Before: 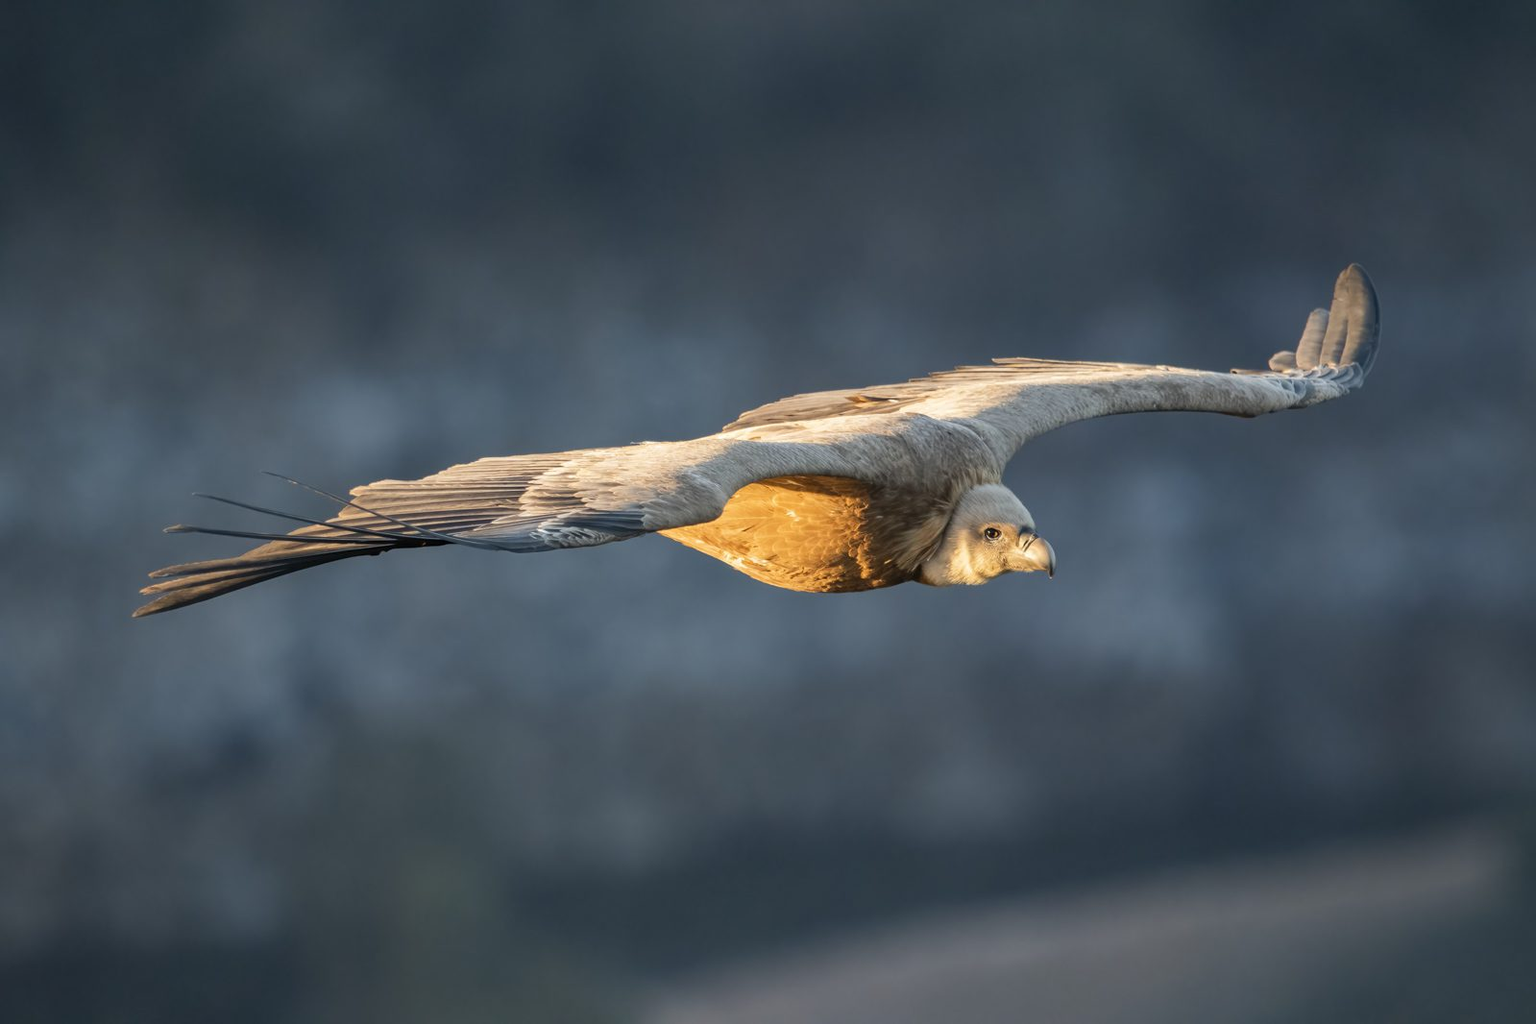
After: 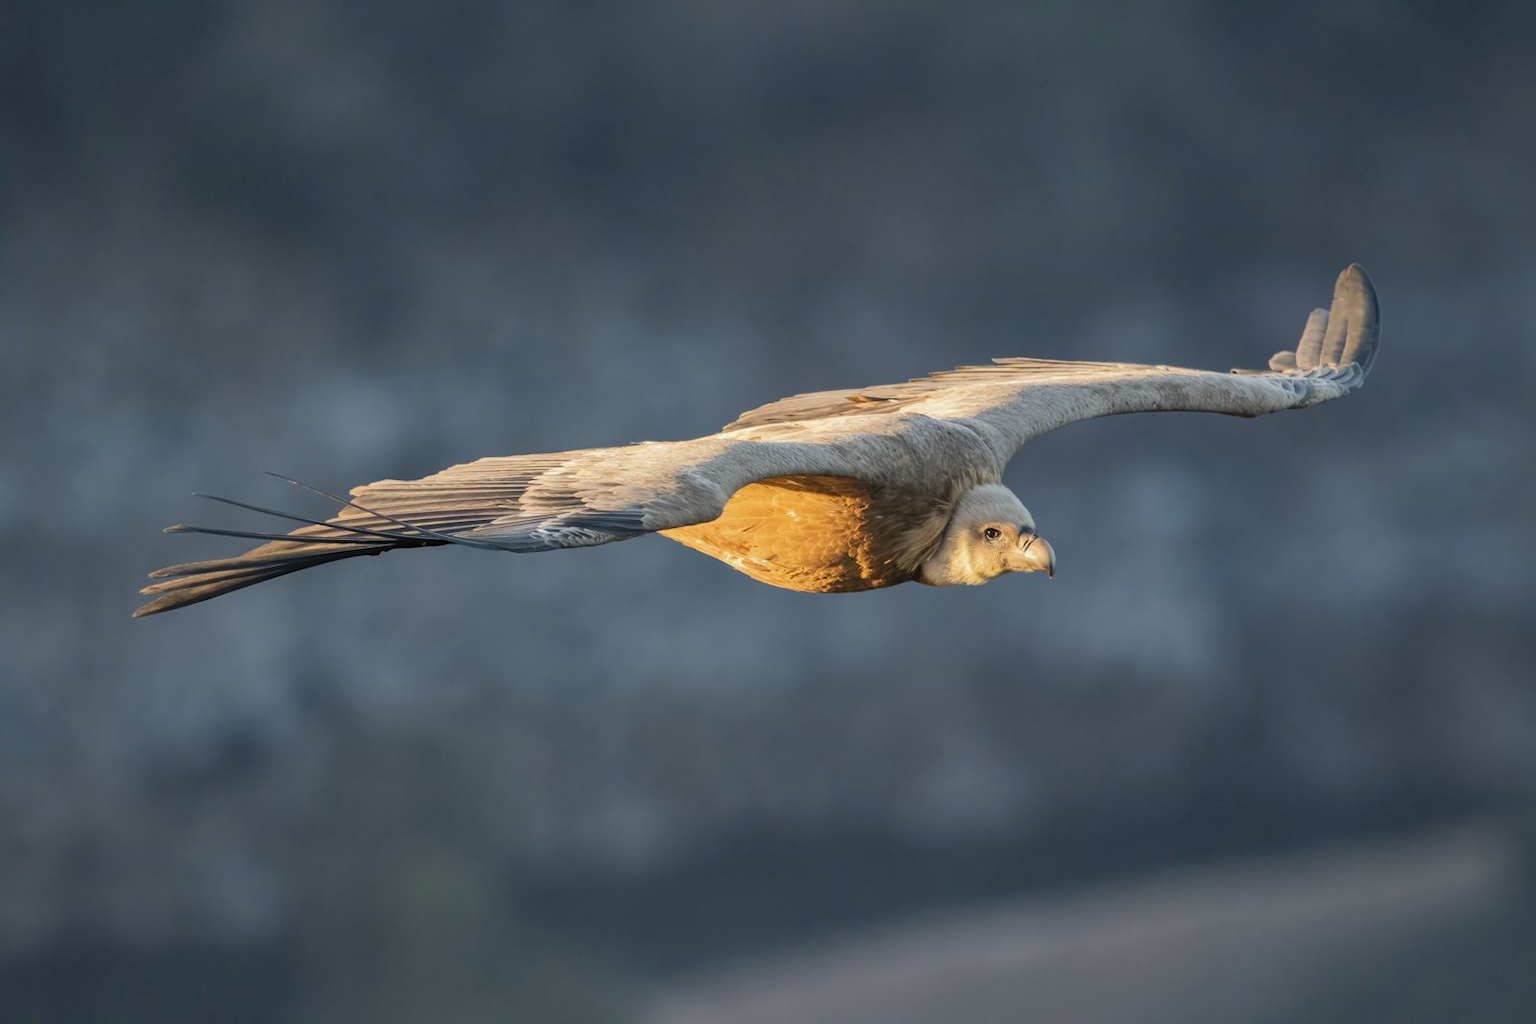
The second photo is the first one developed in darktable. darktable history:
shadows and highlights: shadows 39.92, highlights -59.7
